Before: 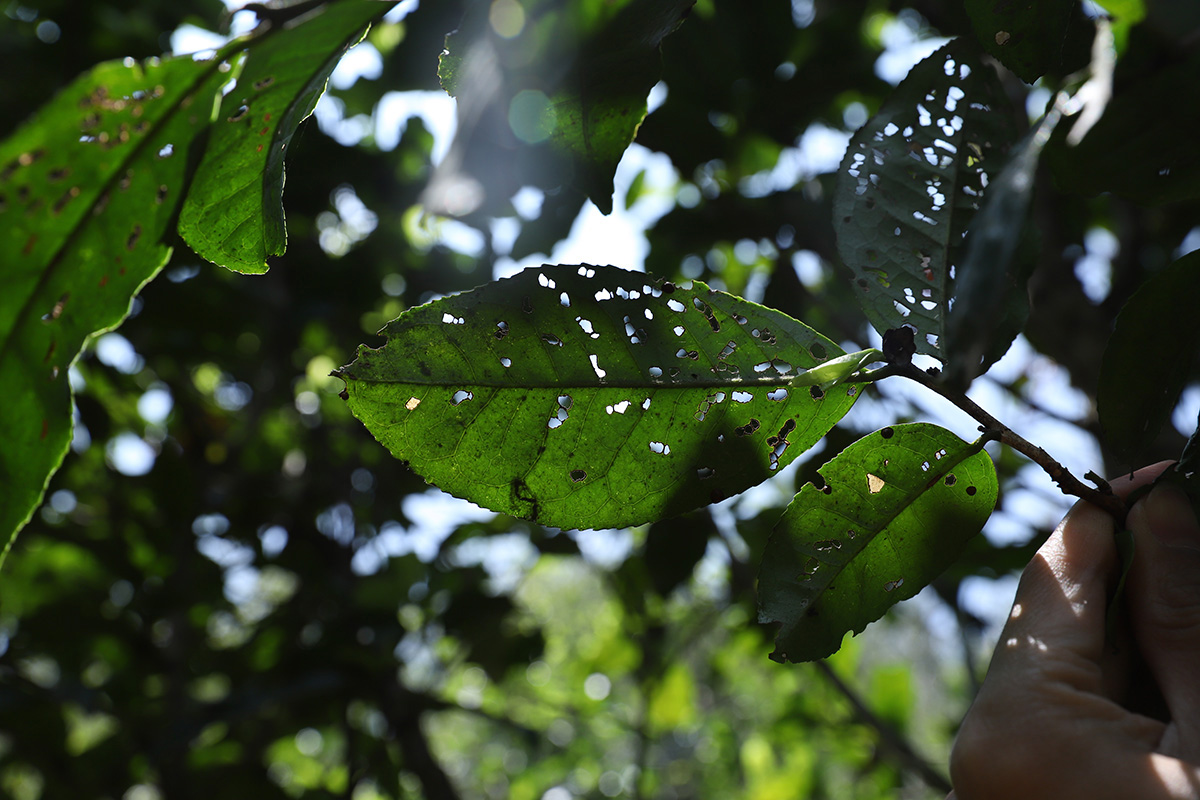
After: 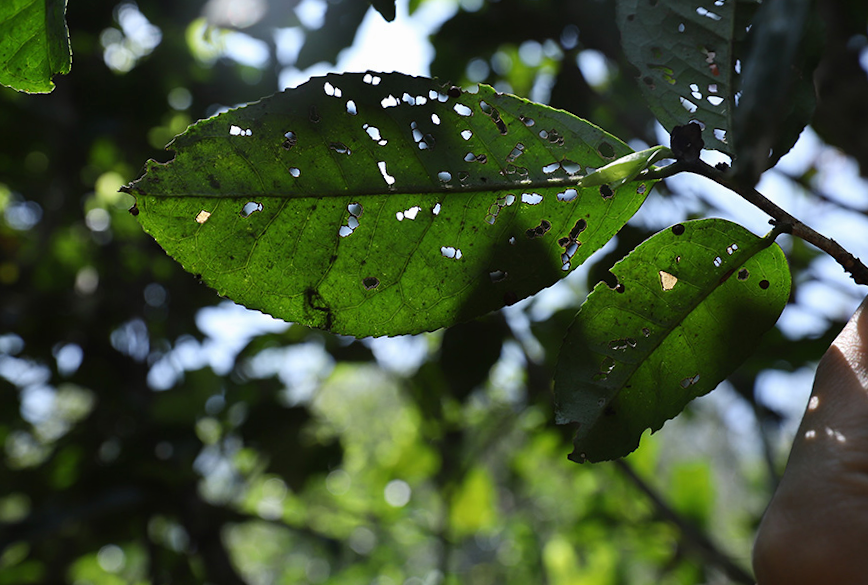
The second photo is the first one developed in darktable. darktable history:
exposure: exposure -0.021 EV, compensate highlight preservation false
rotate and perspective: rotation -2°, crop left 0.022, crop right 0.978, crop top 0.049, crop bottom 0.951
crop: left 16.871%, top 22.857%, right 9.116%
